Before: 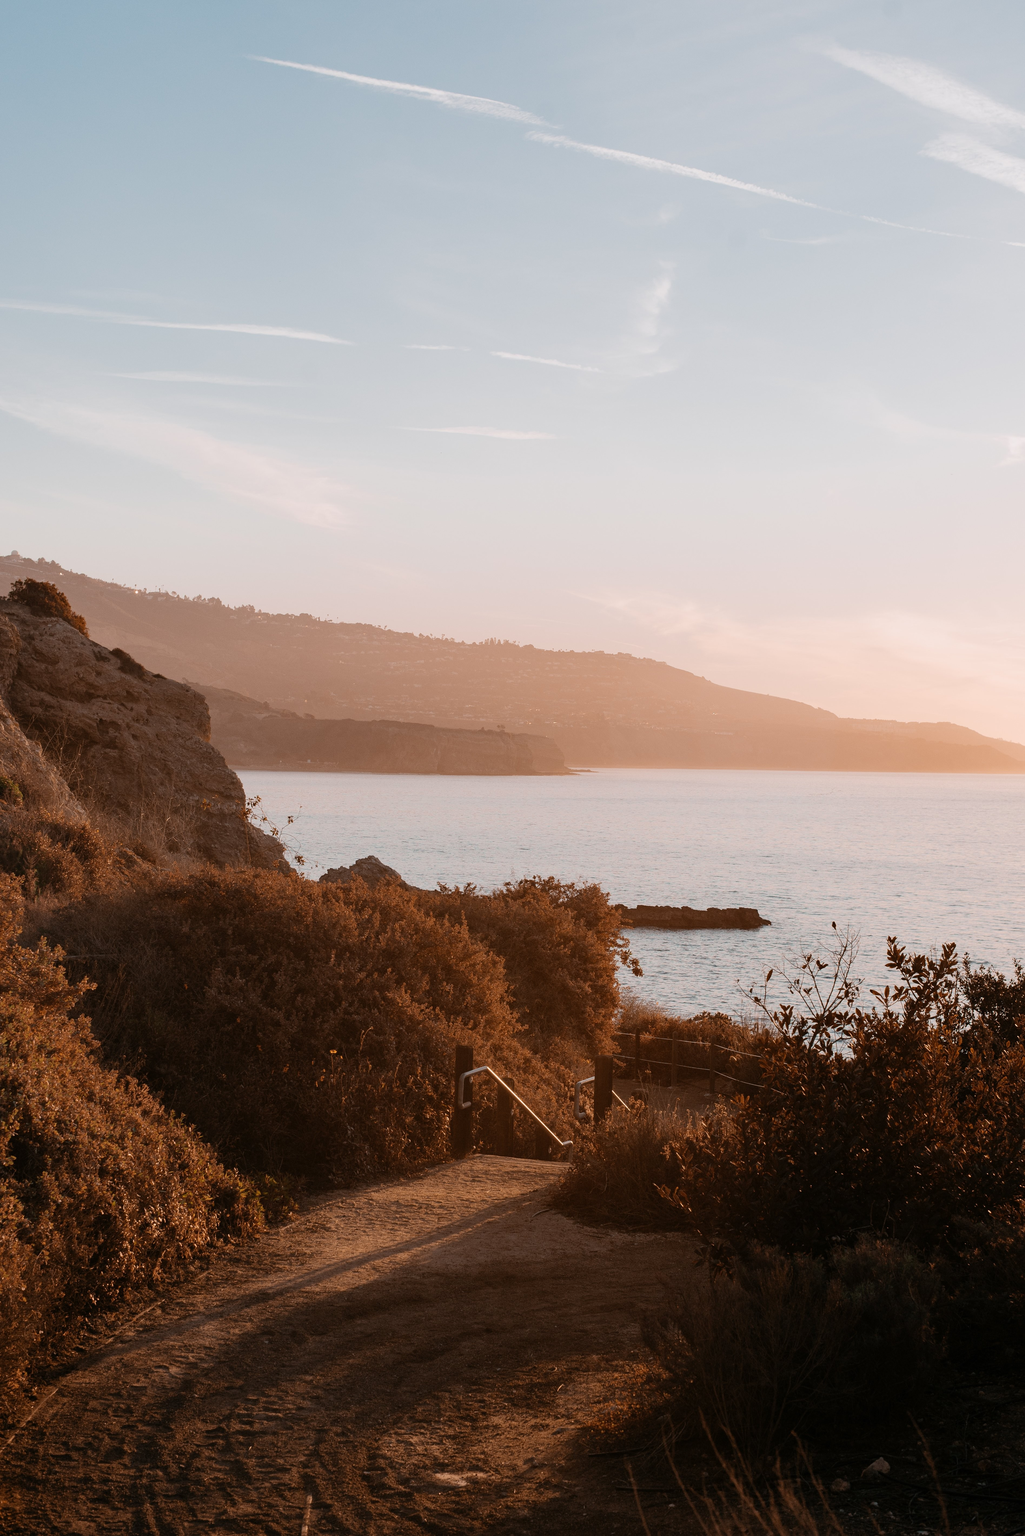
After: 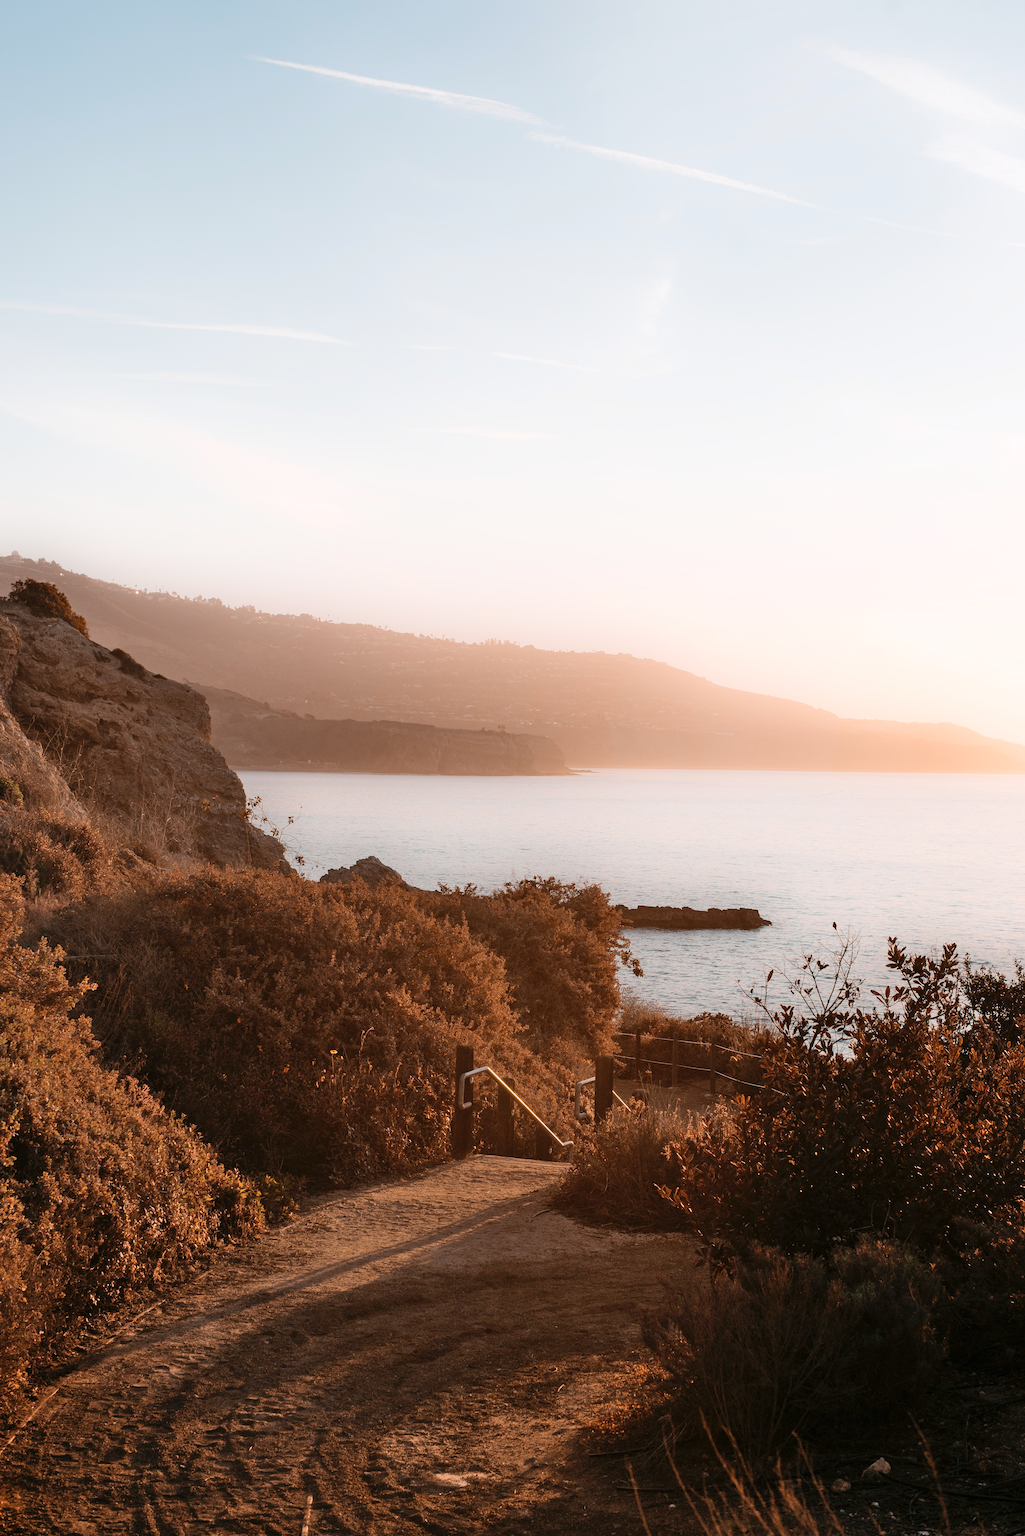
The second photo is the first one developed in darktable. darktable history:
shadows and highlights: highlights 71.65, soften with gaussian
